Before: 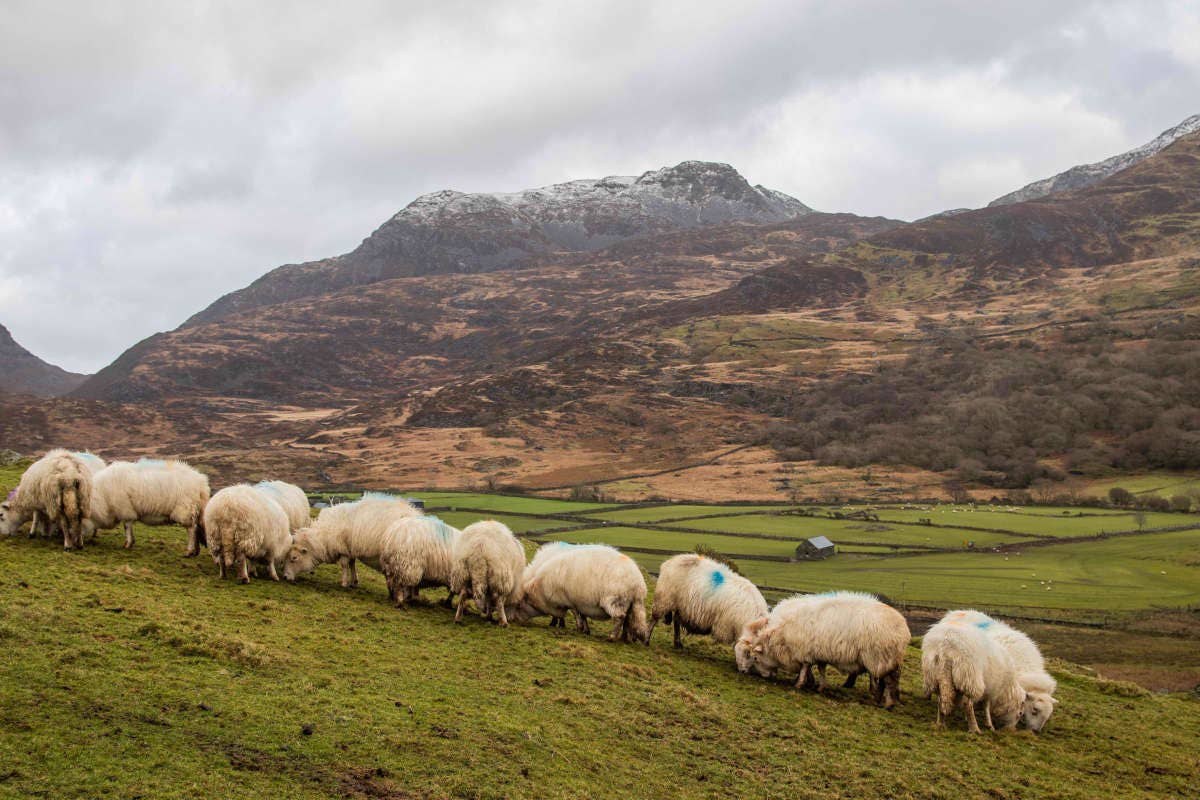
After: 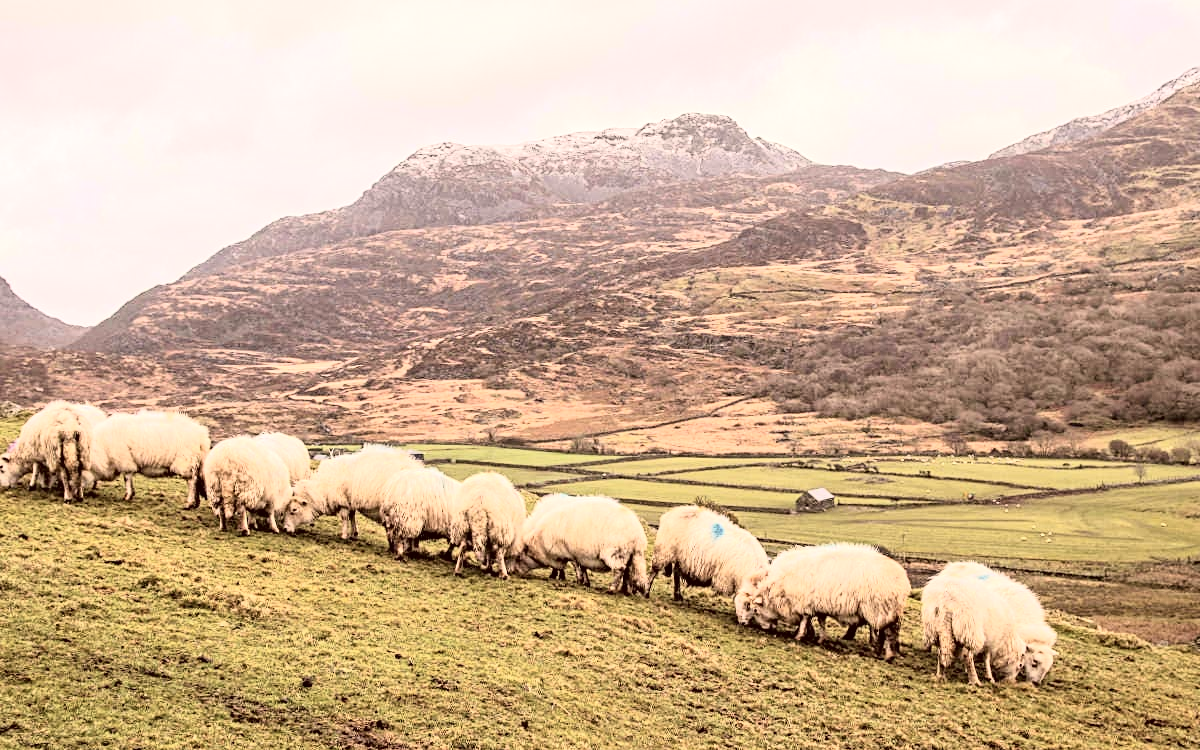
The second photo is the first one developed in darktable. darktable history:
tone curve: curves: ch0 [(0, 0) (0.003, 0.003) (0.011, 0.012) (0.025, 0.028) (0.044, 0.049) (0.069, 0.091) (0.1, 0.144) (0.136, 0.21) (0.177, 0.277) (0.224, 0.352) (0.277, 0.433) (0.335, 0.523) (0.399, 0.613) (0.468, 0.702) (0.543, 0.79) (0.623, 0.867) (0.709, 0.916) (0.801, 0.946) (0.898, 0.972) (1, 1)], color space Lab, independent channels, preserve colors none
exposure: black level correction 0, exposure 0.3 EV, compensate highlight preservation false
contrast equalizer: y [[0.5, 0.5, 0.5, 0.539, 0.64, 0.611], [0.5 ×6], [0.5 ×6], [0 ×6], [0 ×6]]
crop and rotate: top 6.25%
color correction: highlights a* 10.21, highlights b* 9.79, shadows a* 8.61, shadows b* 7.88, saturation 0.8
